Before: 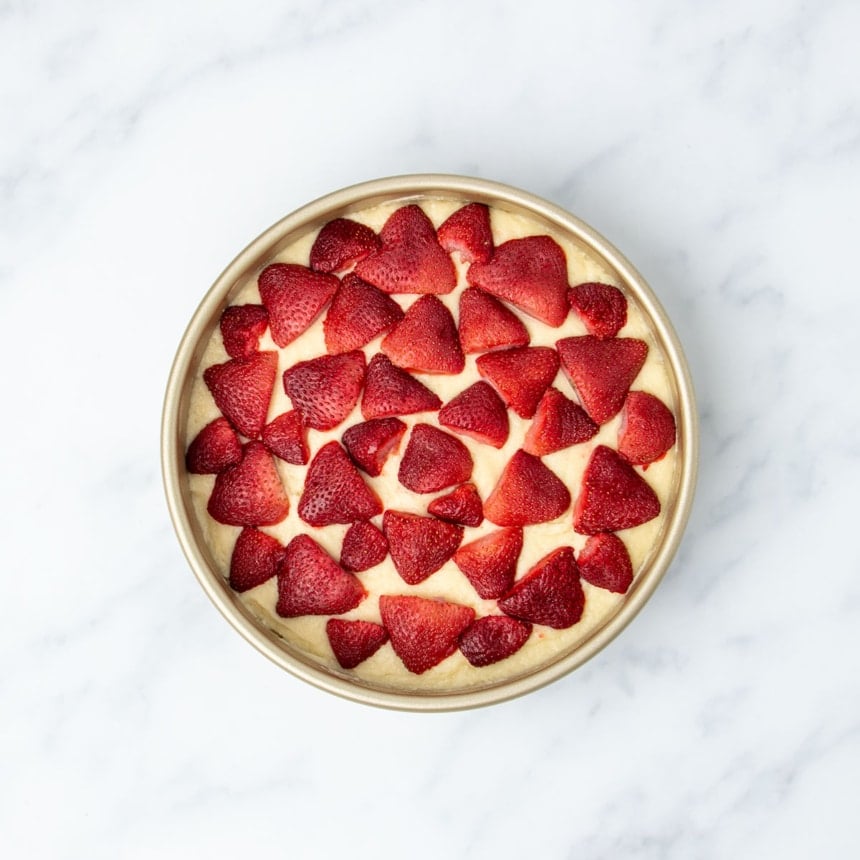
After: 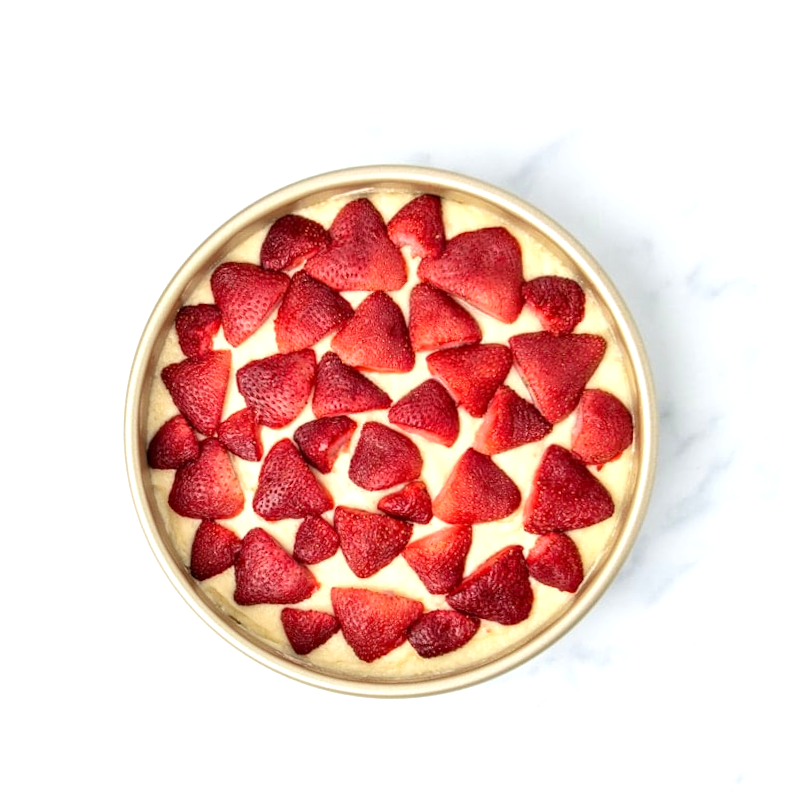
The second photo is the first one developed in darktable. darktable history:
exposure: black level correction 0.001, exposure 0.5 EV, compensate exposure bias true, compensate highlight preservation false
rotate and perspective: rotation 0.062°, lens shift (vertical) 0.115, lens shift (horizontal) -0.133, crop left 0.047, crop right 0.94, crop top 0.061, crop bottom 0.94
